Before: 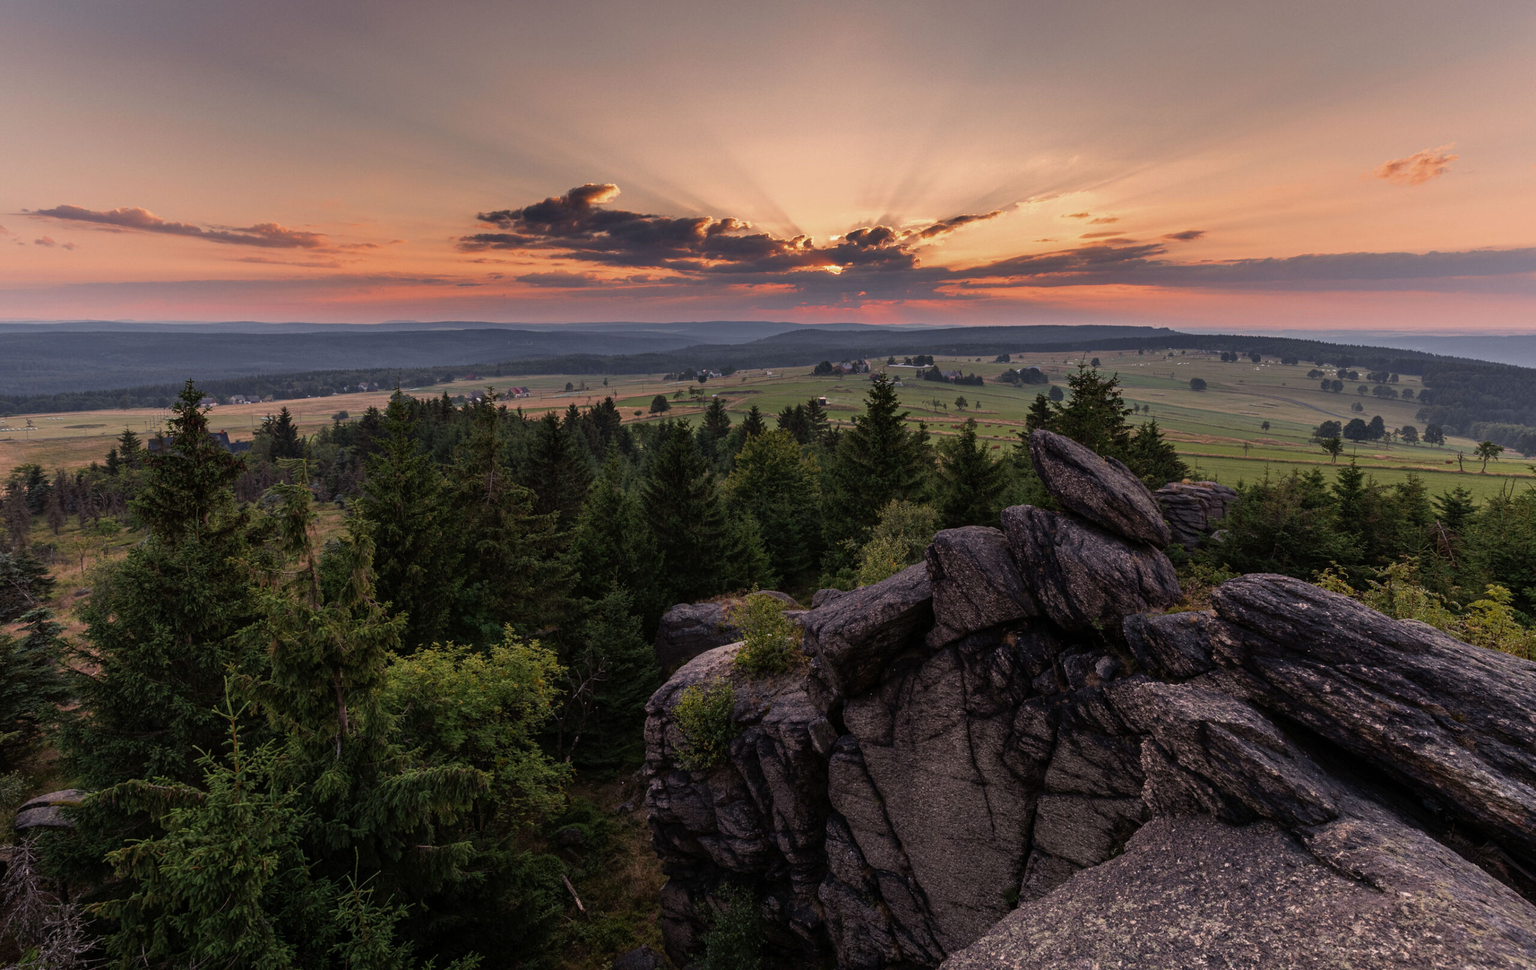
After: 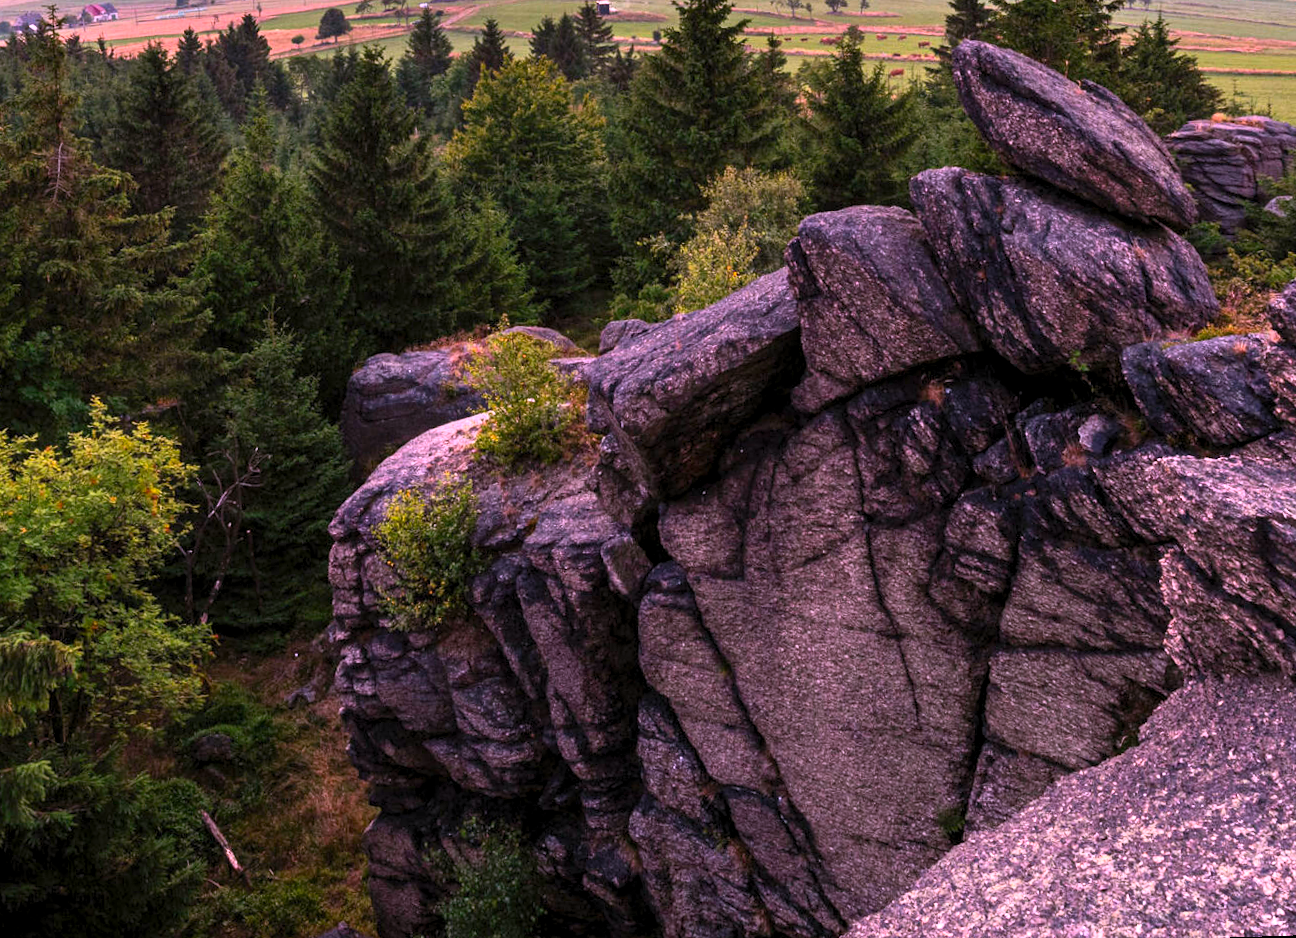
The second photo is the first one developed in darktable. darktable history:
contrast brightness saturation: contrast 0.2, brightness 0.2, saturation 0.8
crop: left 29.672%, top 41.786%, right 20.851%, bottom 3.487%
color correction: highlights a* 15.46, highlights b* -20.56
levels: levels [0.016, 0.492, 0.969]
exposure: black level correction 0.001, exposure 1.05 EV, compensate exposure bias true, compensate highlight preservation false
rotate and perspective: rotation -2.22°, lens shift (horizontal) -0.022, automatic cropping off
tone curve: curves: ch0 [(0, 0) (0.641, 0.595) (1, 1)], color space Lab, linked channels, preserve colors none
